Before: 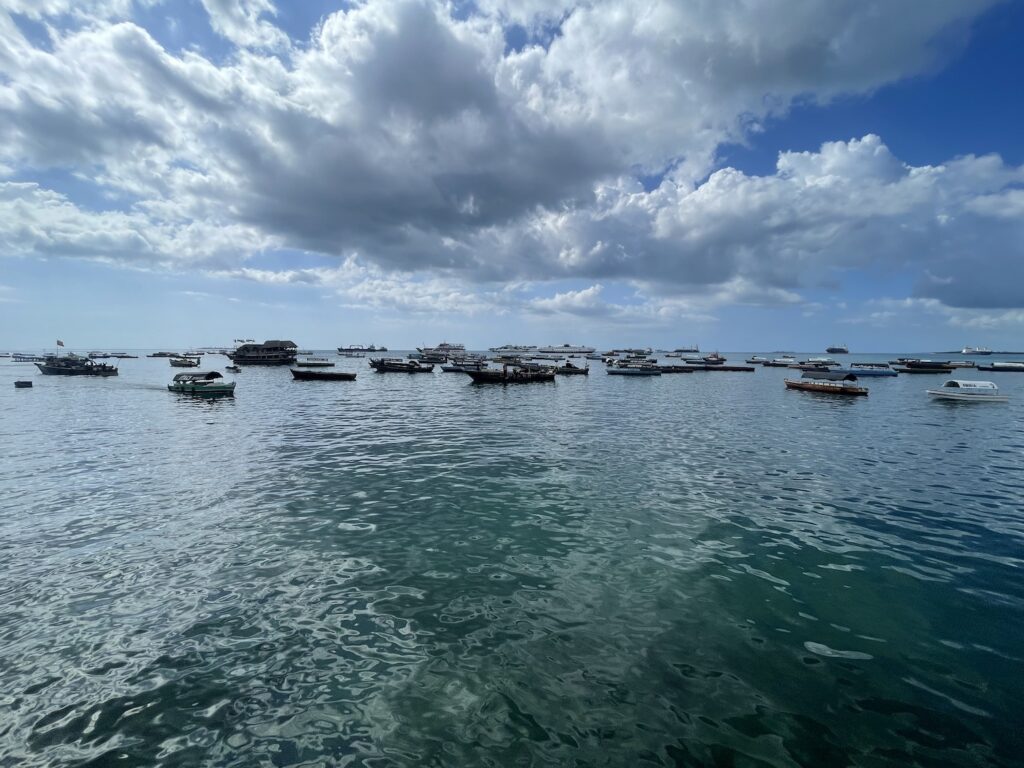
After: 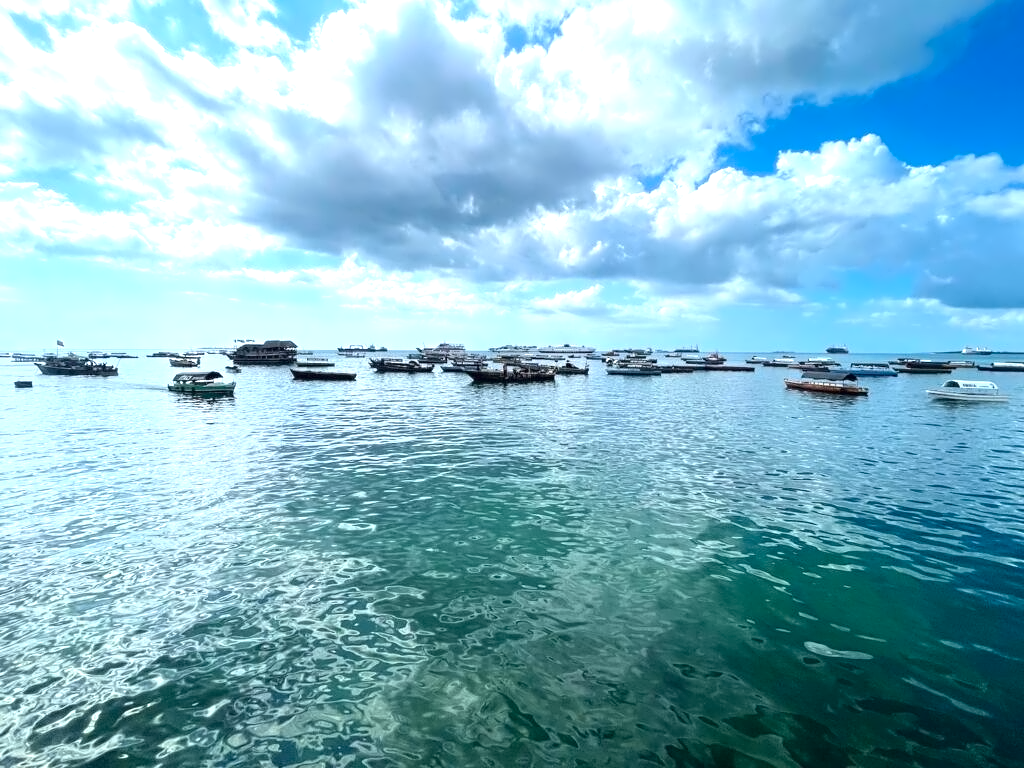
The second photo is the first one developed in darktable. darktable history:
color zones: curves: ch1 [(0.263, 0.53) (0.376, 0.287) (0.487, 0.512) (0.748, 0.547) (1, 0.513)]; ch2 [(0.262, 0.45) (0.751, 0.477)], mix 31.98%
contrast equalizer: y [[0.5 ×4, 0.524, 0.59], [0.5 ×6], [0.5 ×6], [0, 0, 0, 0.01, 0.045, 0.012], [0, 0, 0, 0.044, 0.195, 0.131]]
exposure: black level correction 0, exposure 1.2 EV, compensate highlight preservation false
